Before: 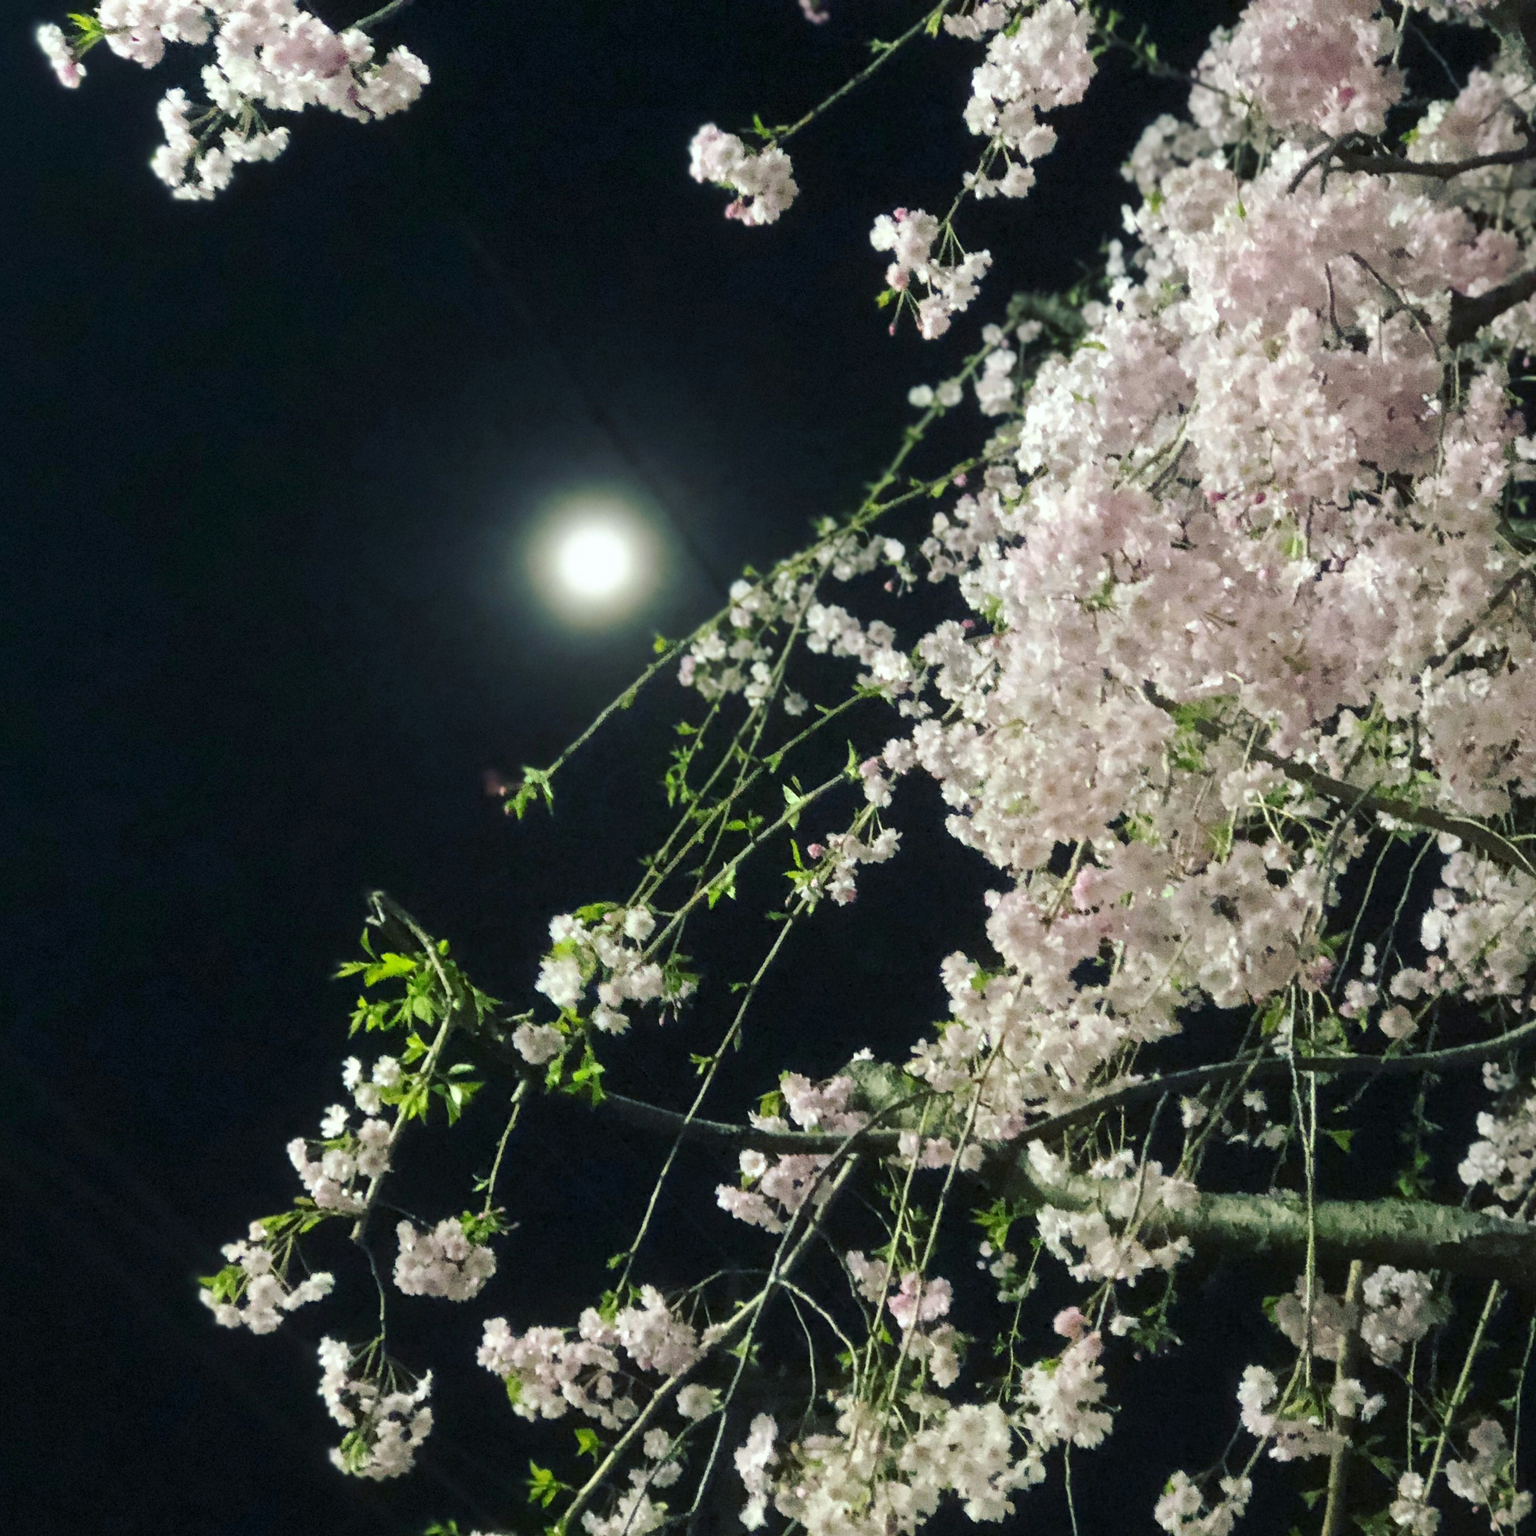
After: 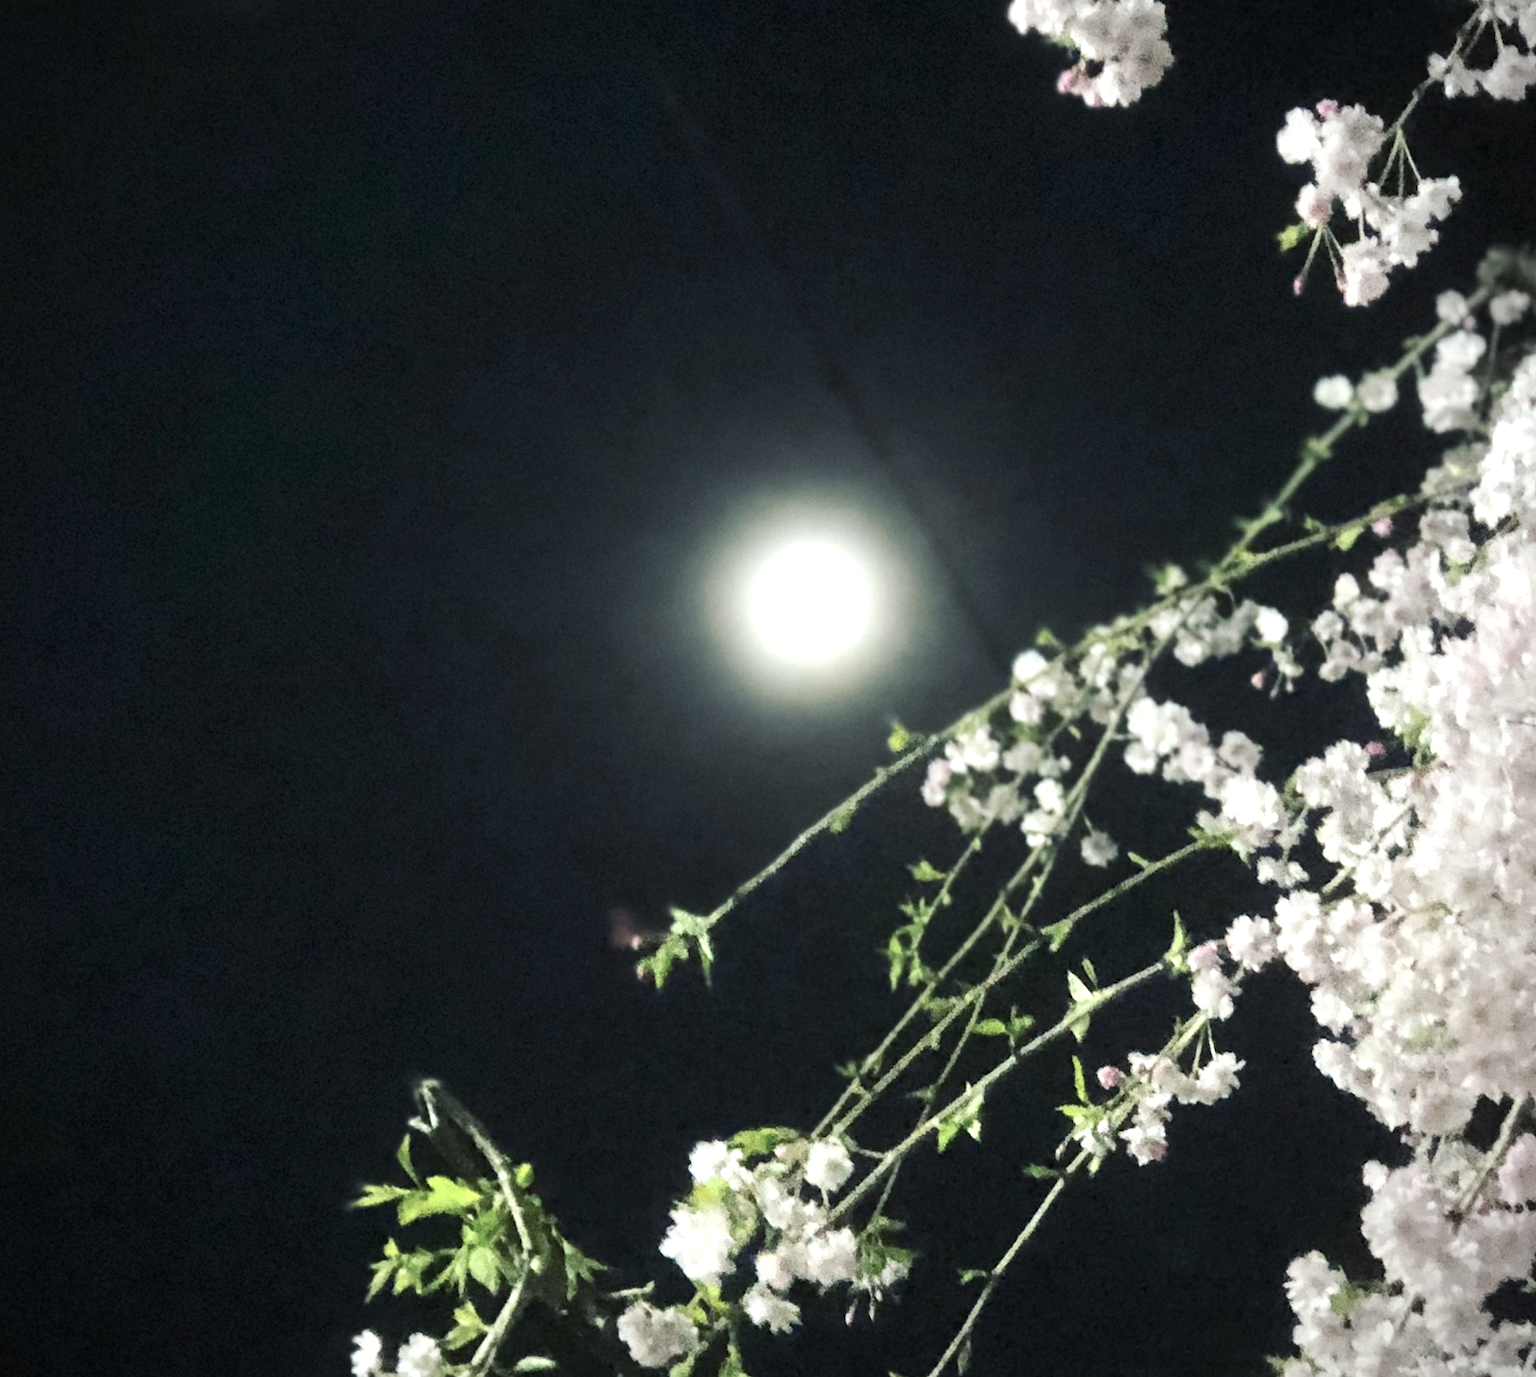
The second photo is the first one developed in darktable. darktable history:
contrast brightness saturation: contrast 0.095, saturation -0.357
crop and rotate: angle -5.06°, left 2.13%, top 6.886%, right 27.636%, bottom 30.098%
vignetting: on, module defaults
exposure: exposure 0.607 EV, compensate exposure bias true, compensate highlight preservation false
